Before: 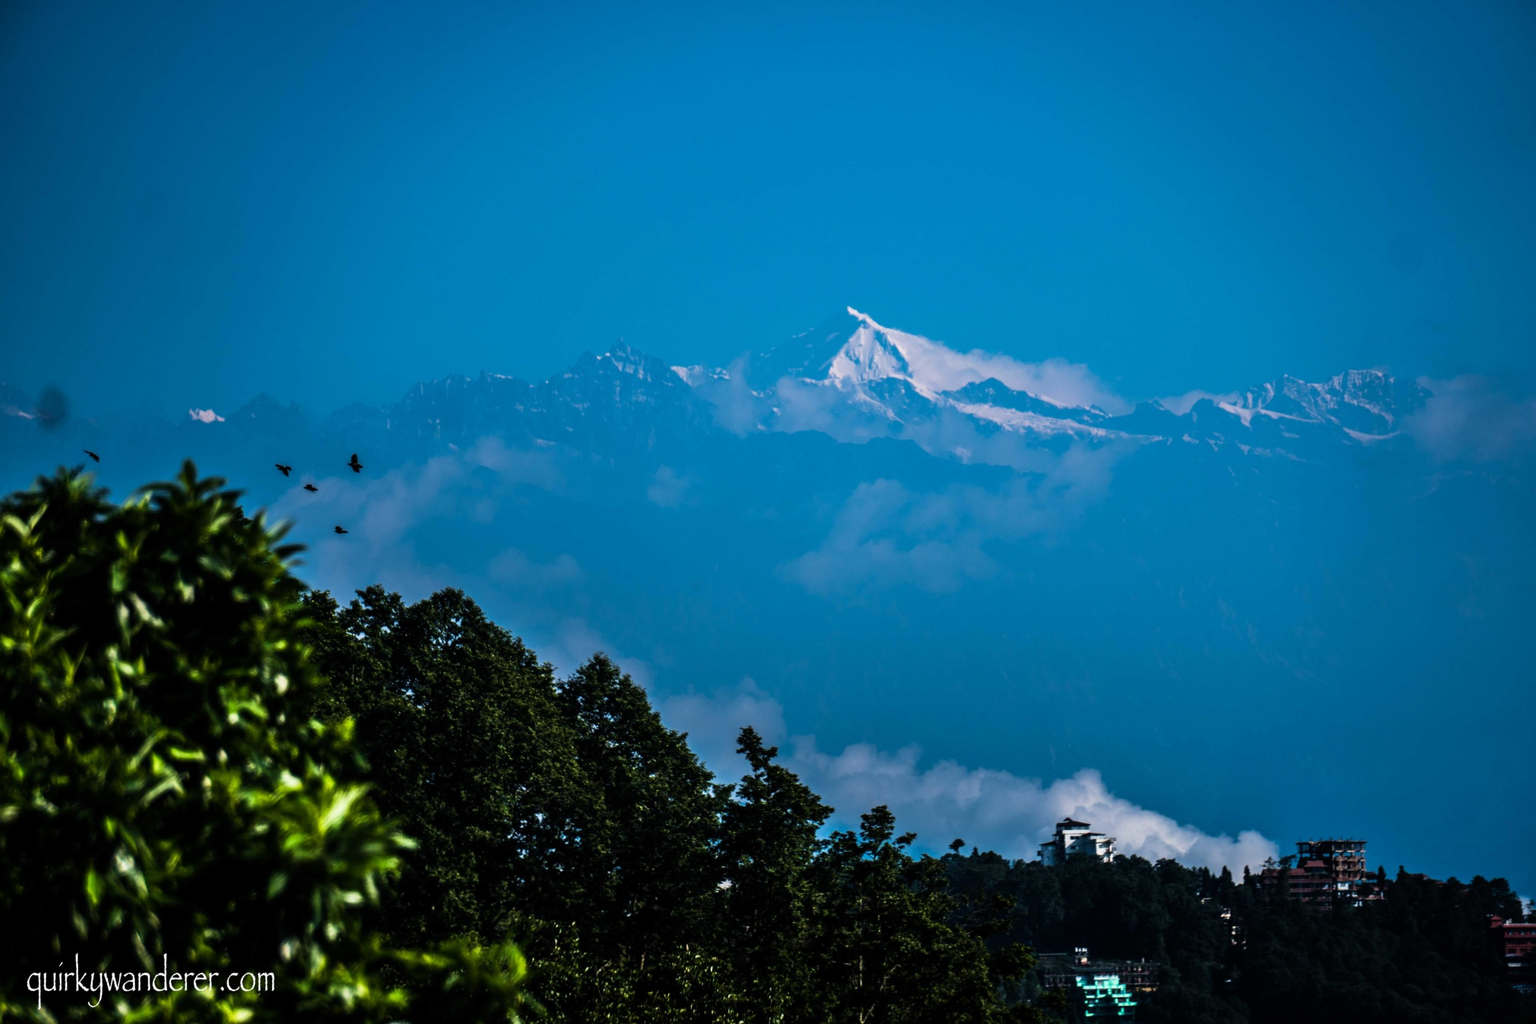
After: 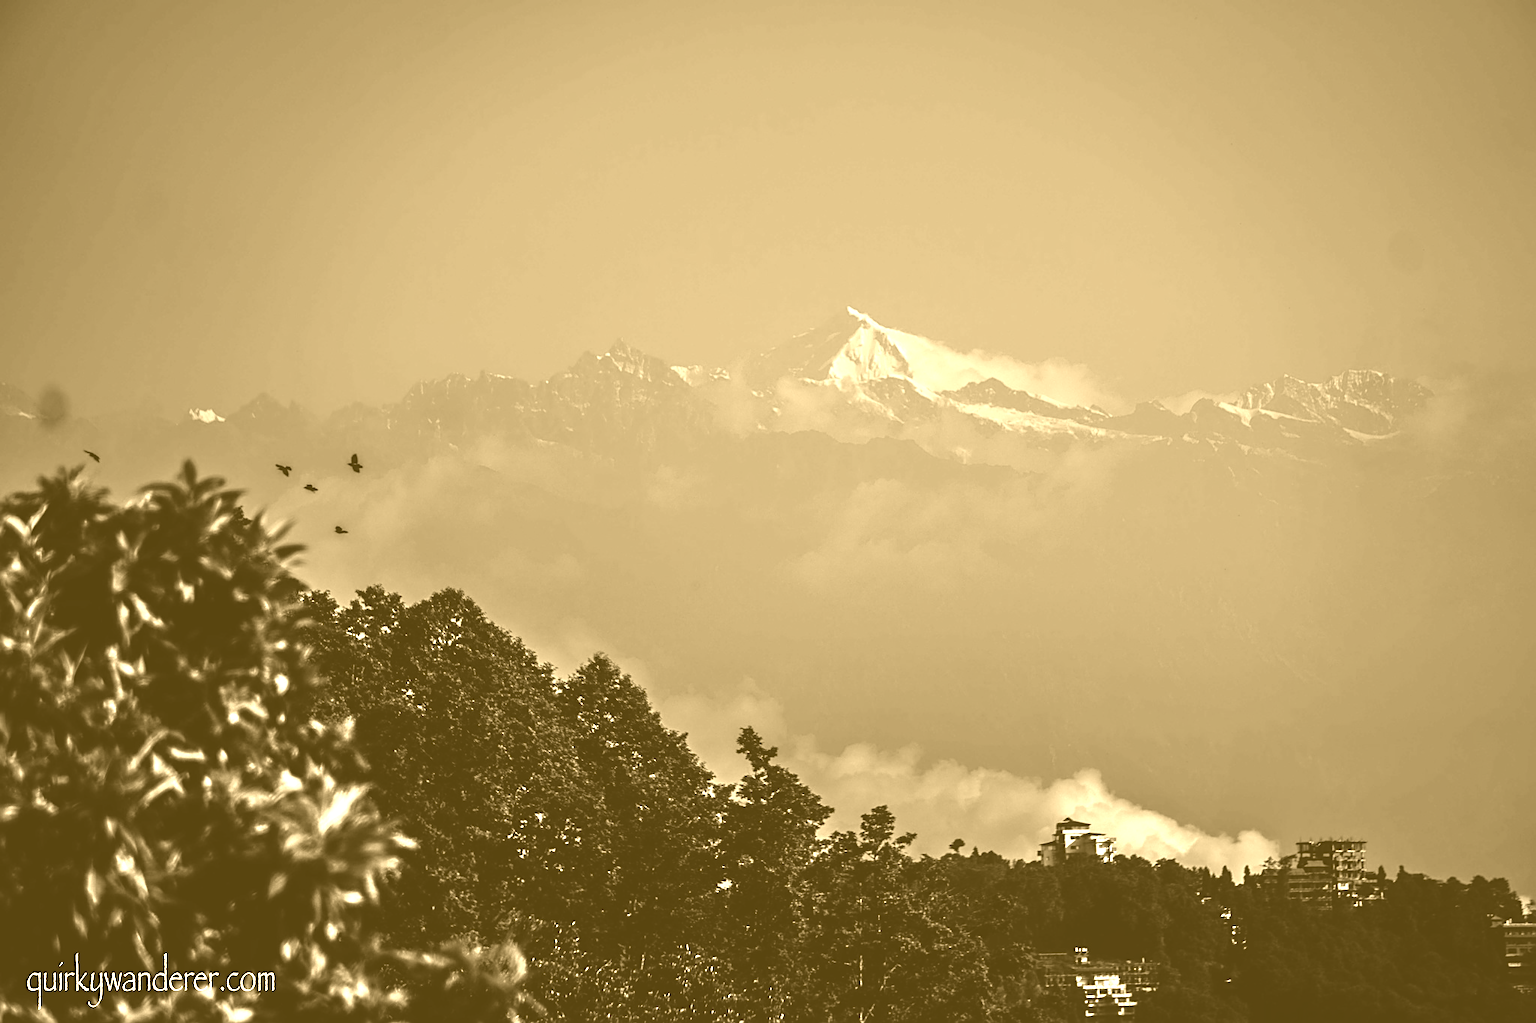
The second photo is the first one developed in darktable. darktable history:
sharpen: on, module defaults
colorize: hue 36°, source mix 100%
